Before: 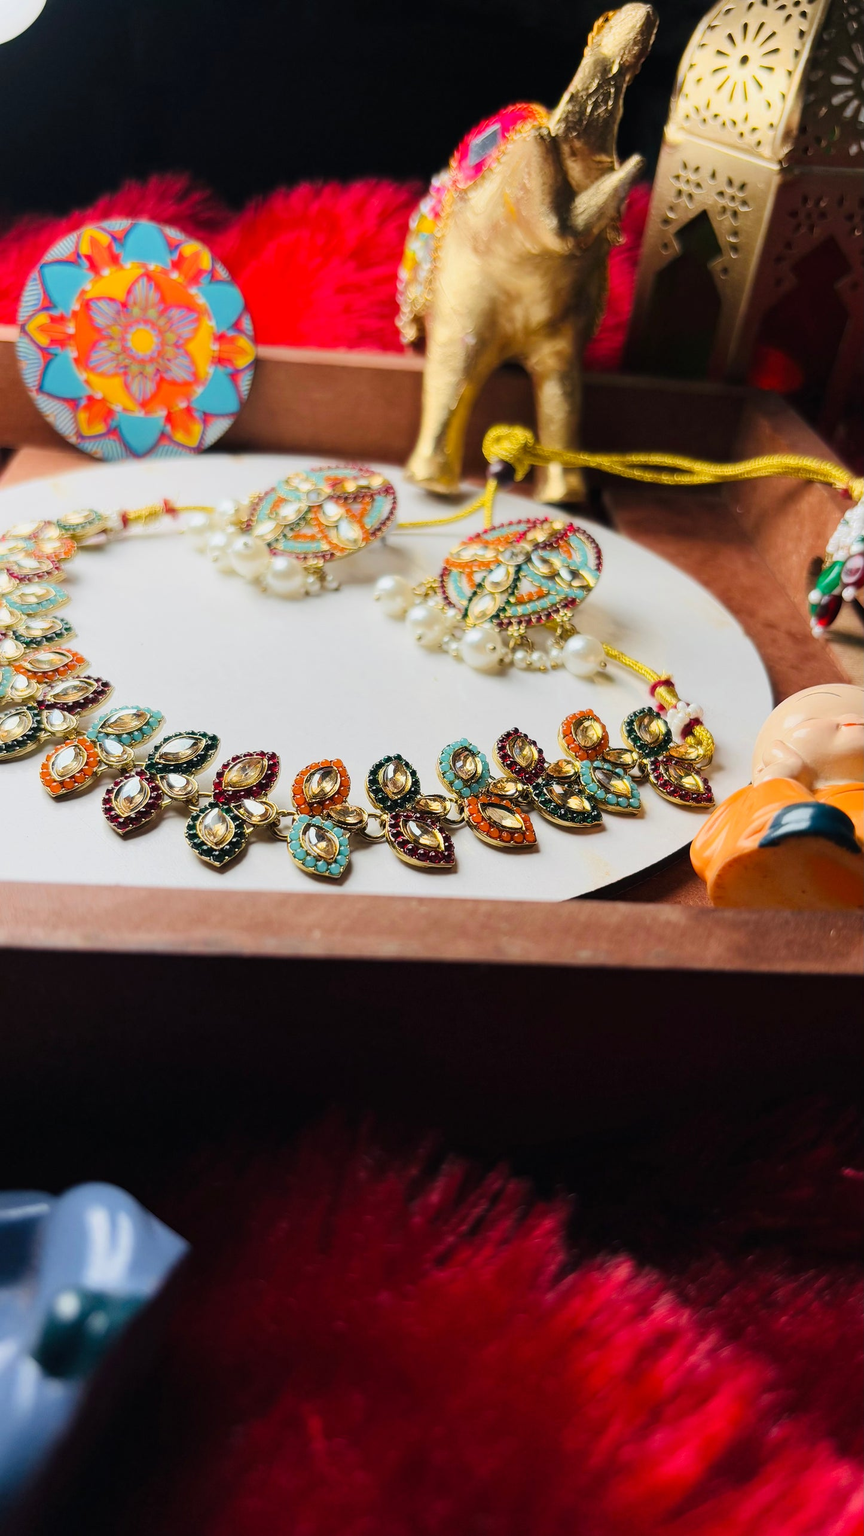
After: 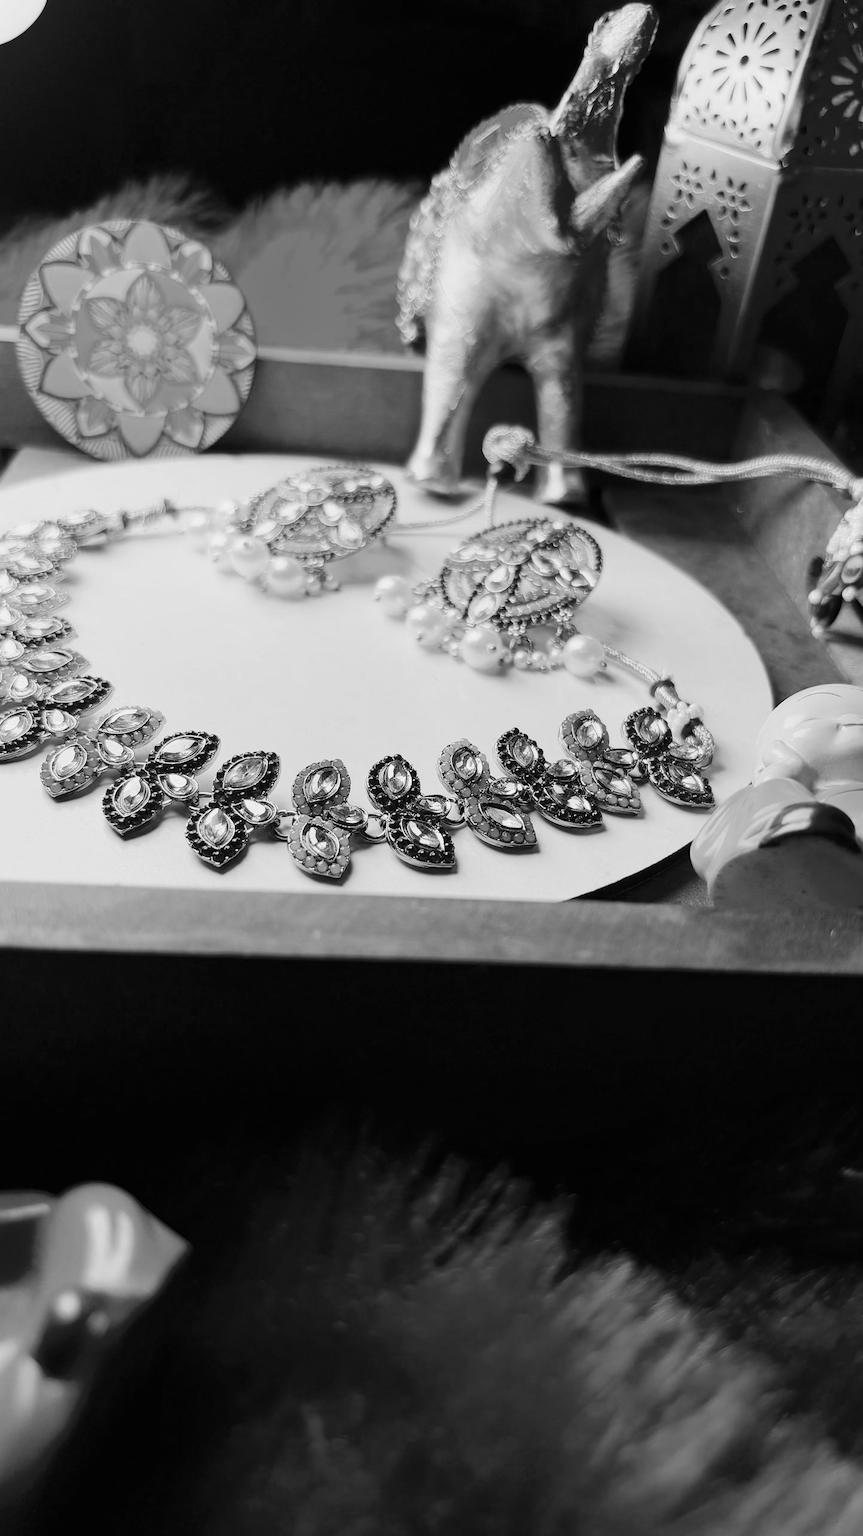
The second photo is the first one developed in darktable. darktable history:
monochrome: on, module defaults
tone curve: curves: ch0 [(0, 0) (0.003, 0.004) (0.011, 0.005) (0.025, 0.014) (0.044, 0.037) (0.069, 0.059) (0.1, 0.096) (0.136, 0.116) (0.177, 0.133) (0.224, 0.177) (0.277, 0.255) (0.335, 0.319) (0.399, 0.385) (0.468, 0.457) (0.543, 0.545) (0.623, 0.621) (0.709, 0.705) (0.801, 0.801) (0.898, 0.901) (1, 1)], preserve colors none
